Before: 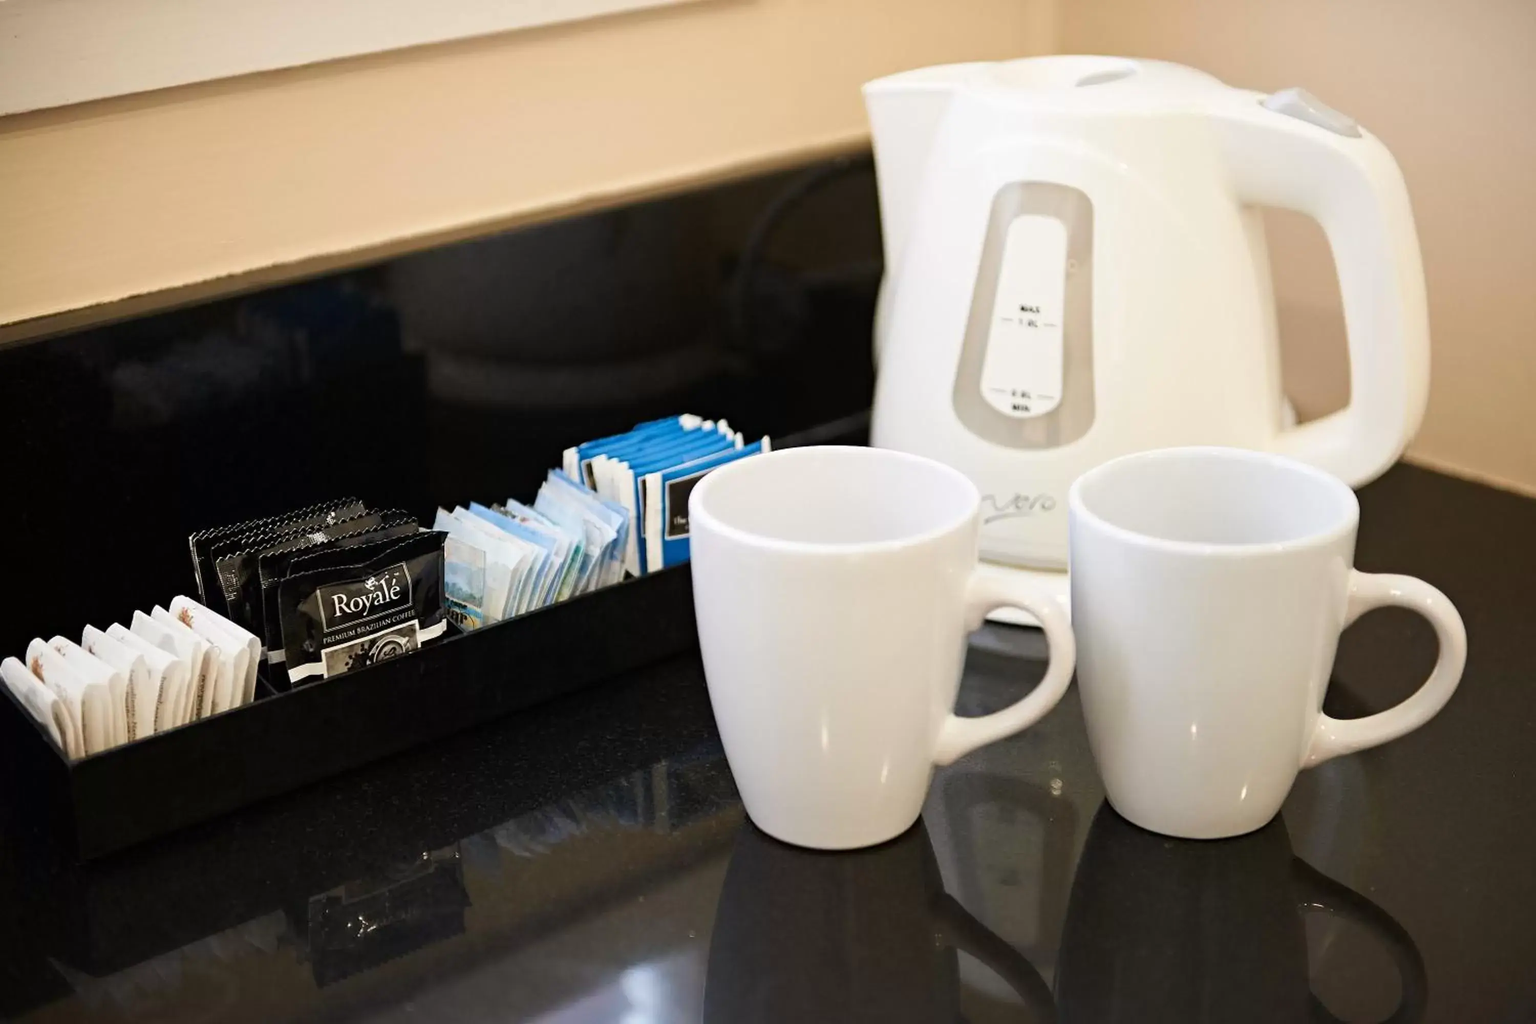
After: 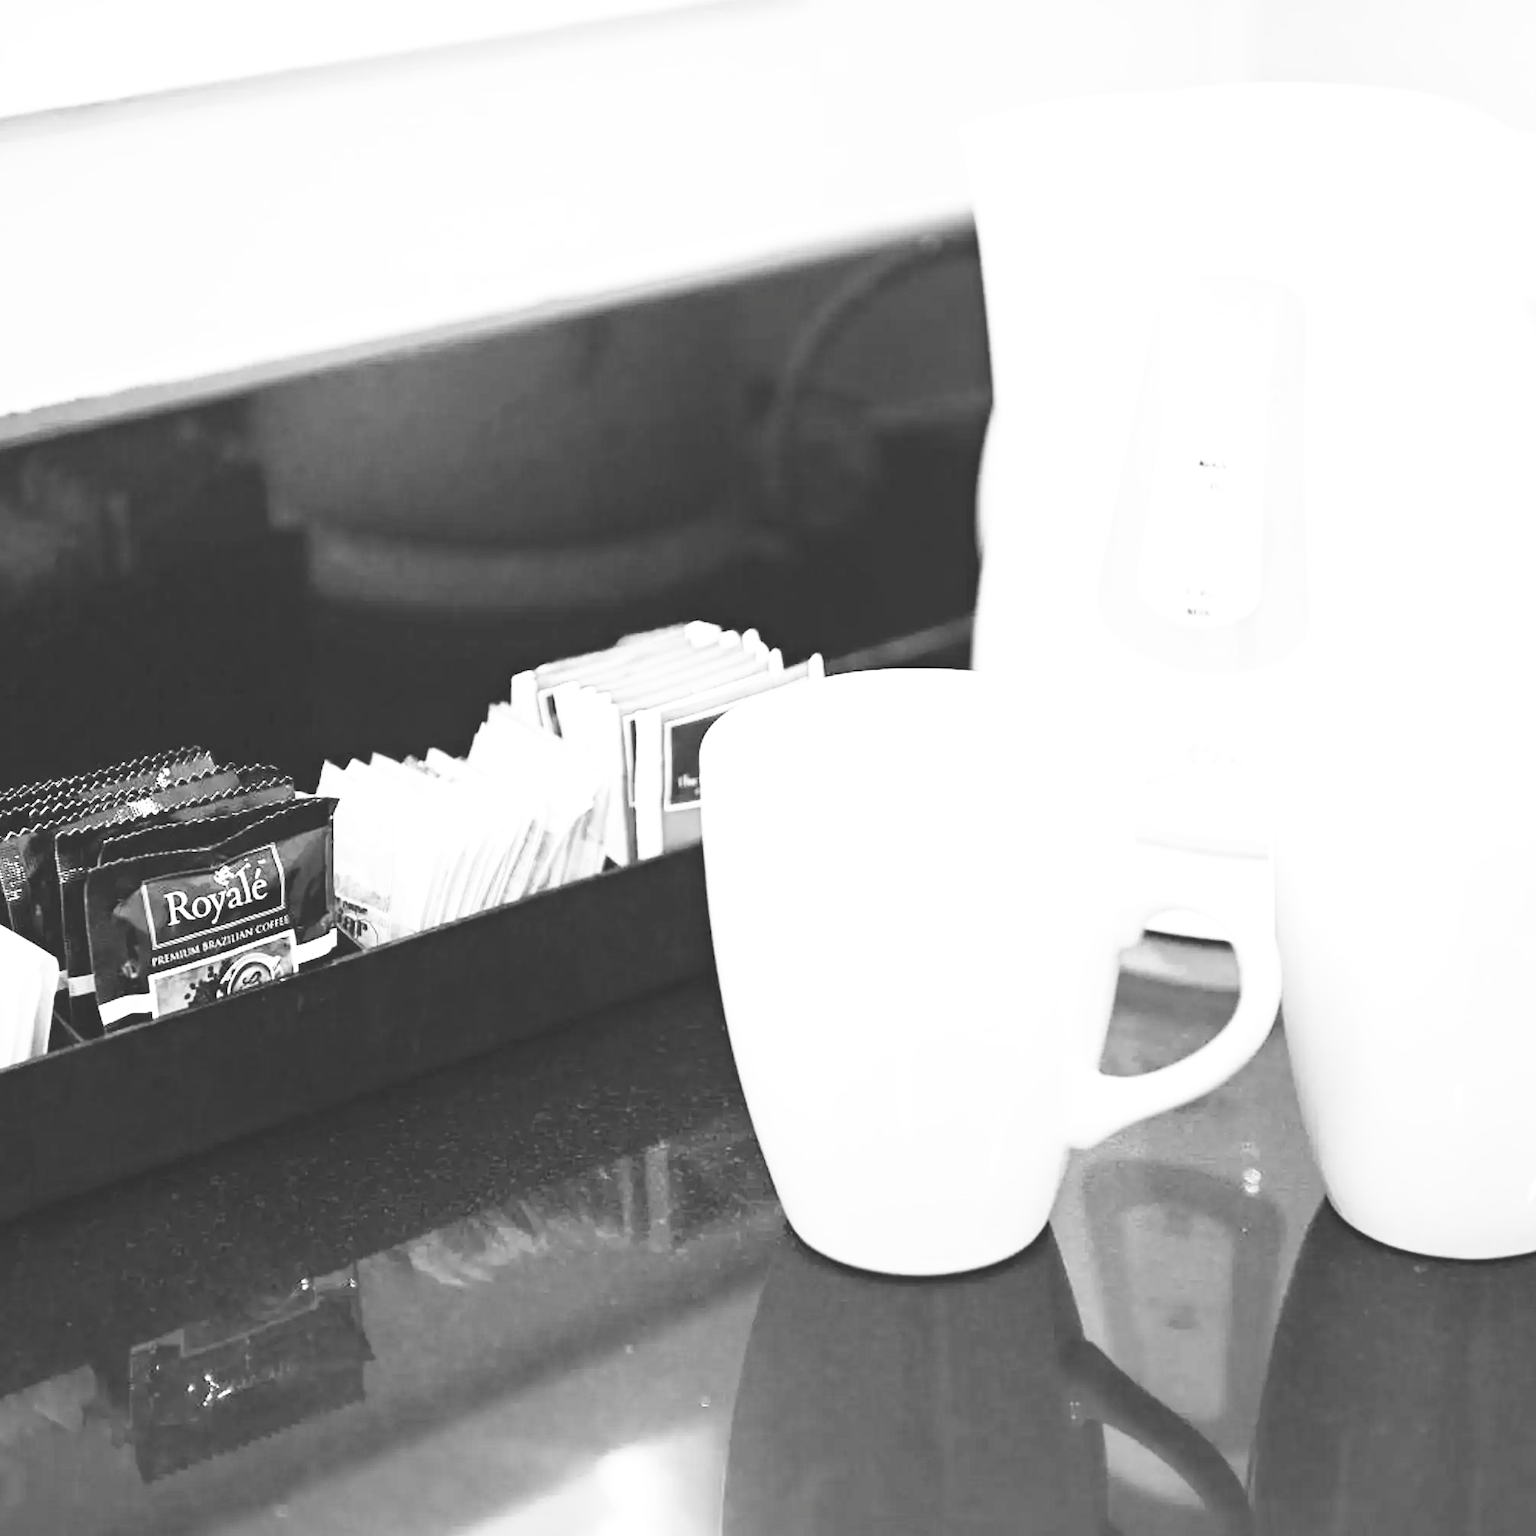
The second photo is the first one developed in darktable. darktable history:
contrast brightness saturation: brightness 0.09, saturation 0.192
crop and rotate: left 14.491%, right 18.875%
base curve: curves: ch0 [(0, 0) (0.018, 0.026) (0.143, 0.37) (0.33, 0.731) (0.458, 0.853) (0.735, 0.965) (0.905, 0.986) (1, 1)], preserve colors none
exposure: exposure 0.748 EV, compensate highlight preservation false
color calibration: output gray [0.22, 0.42, 0.37, 0], x 0.37, y 0.382, temperature 4305.63 K
color balance rgb: global offset › luminance 1.5%, perceptual saturation grading › global saturation 0.334%, perceptual saturation grading › mid-tones 6.084%, perceptual saturation grading › shadows 71.981%, global vibrance 30.318%
